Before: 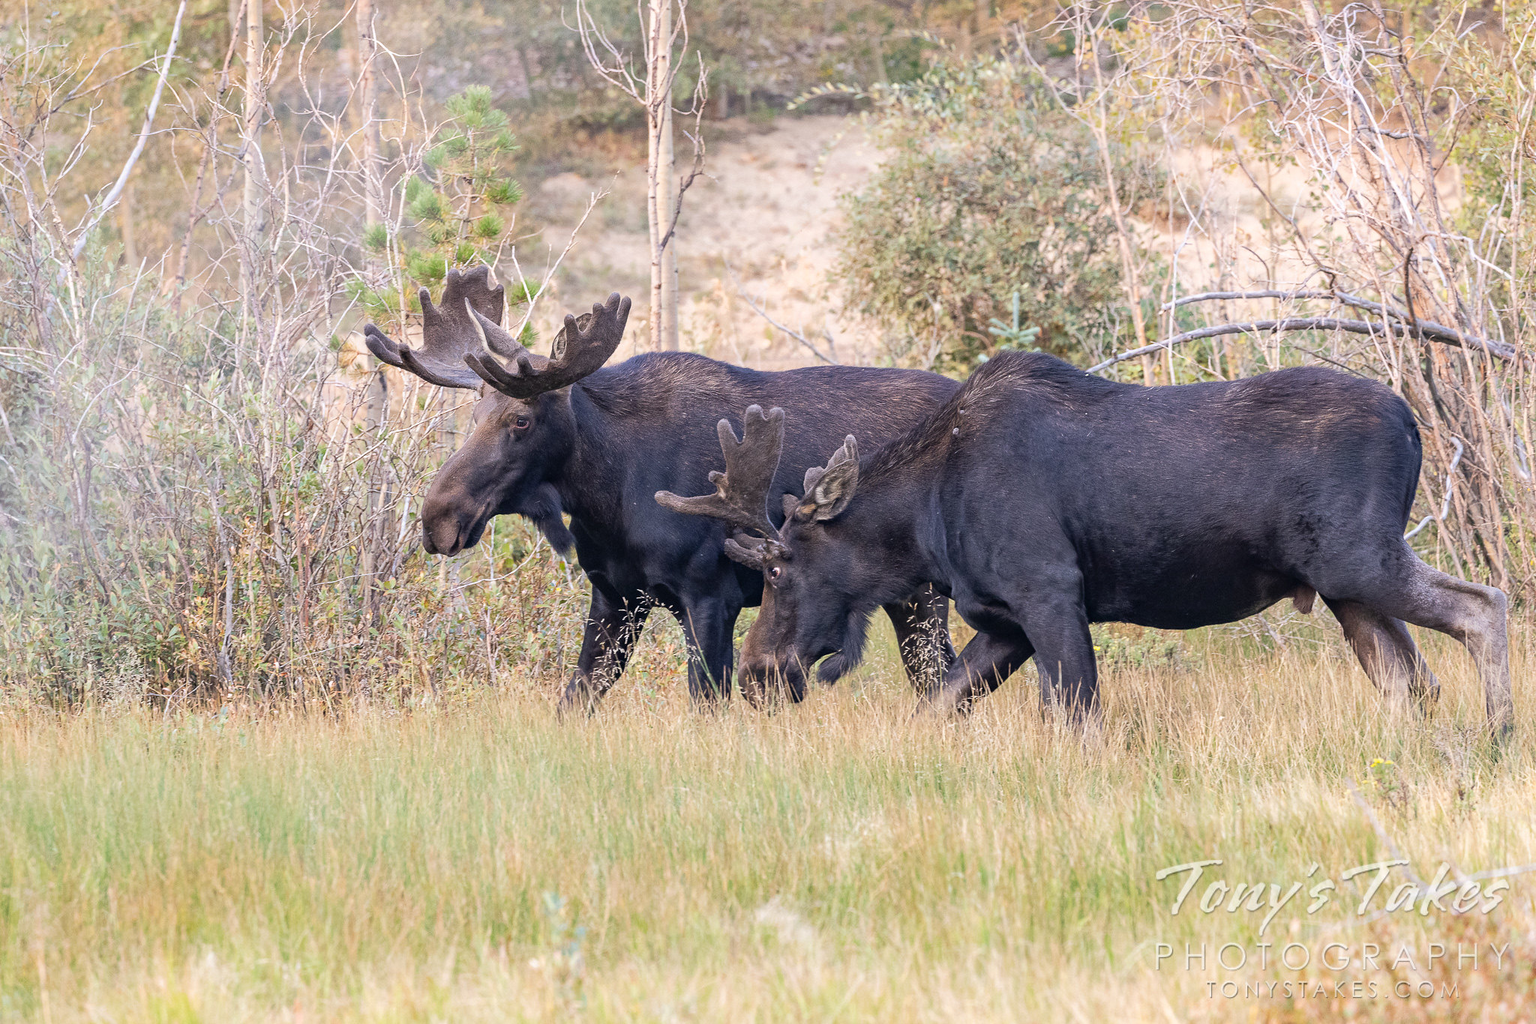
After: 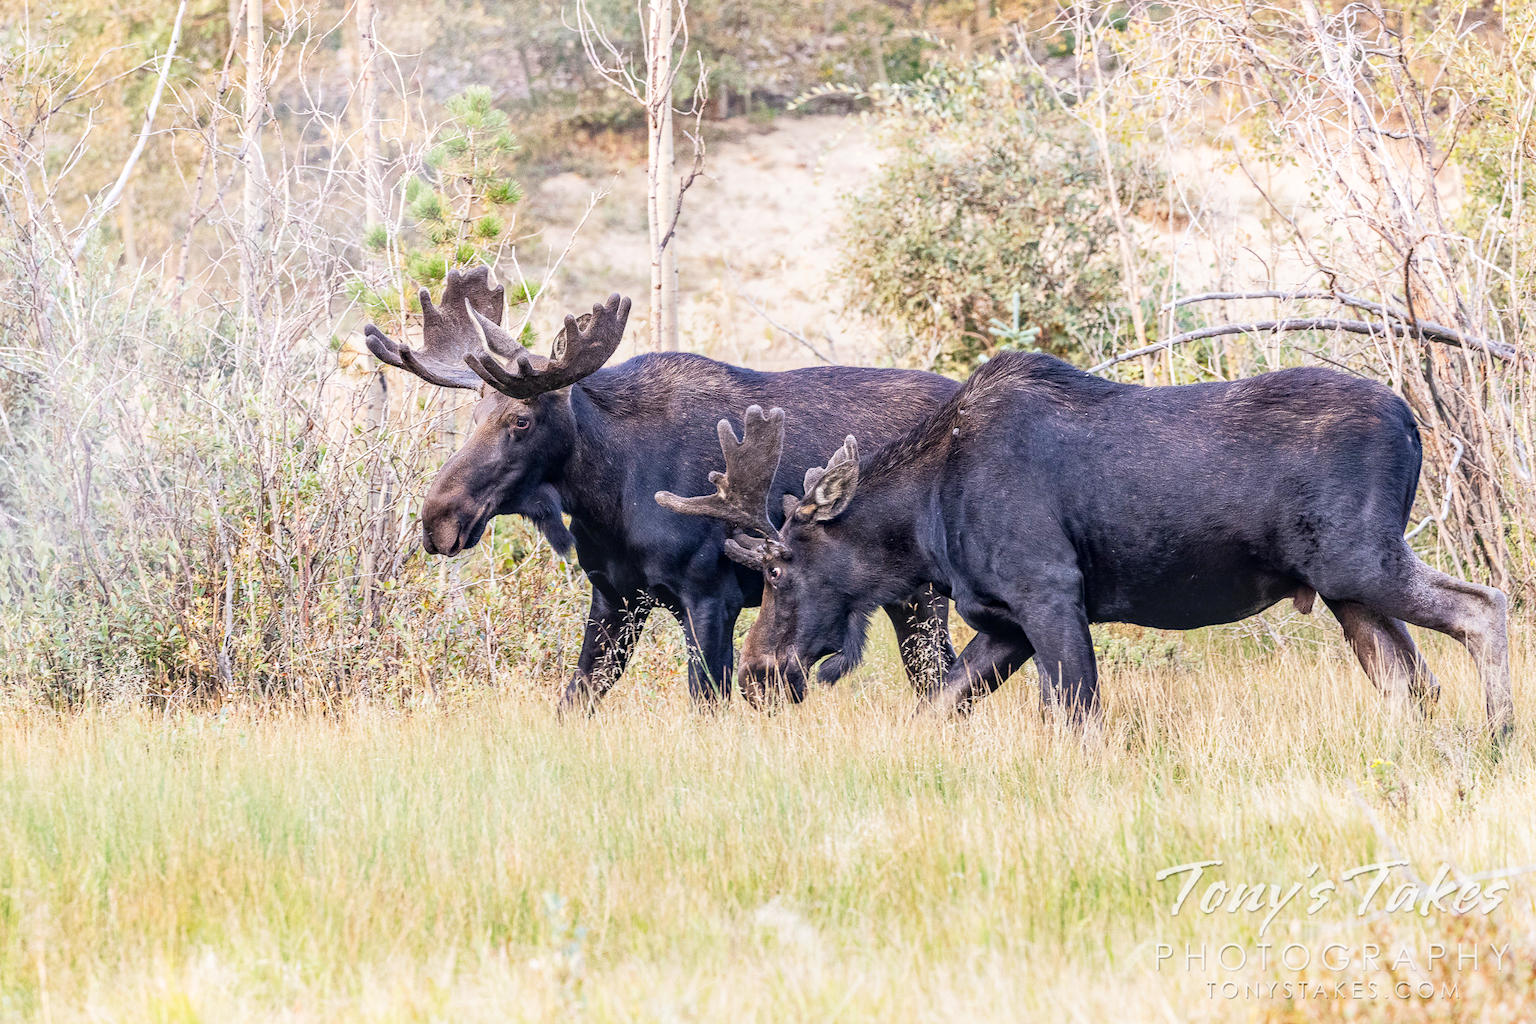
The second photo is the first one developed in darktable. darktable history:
tone curve: curves: ch0 [(0, 0) (0.051, 0.03) (0.096, 0.071) (0.241, 0.247) (0.455, 0.525) (0.594, 0.697) (0.741, 0.845) (0.871, 0.933) (1, 0.984)]; ch1 [(0, 0) (0.1, 0.038) (0.318, 0.243) (0.399, 0.351) (0.478, 0.469) (0.499, 0.499) (0.534, 0.549) (0.565, 0.594) (0.601, 0.634) (0.666, 0.7) (1, 1)]; ch2 [(0, 0) (0.453, 0.45) (0.479, 0.483) (0.504, 0.499) (0.52, 0.519) (0.541, 0.559) (0.592, 0.612) (0.824, 0.815) (1, 1)], preserve colors none
local contrast: on, module defaults
